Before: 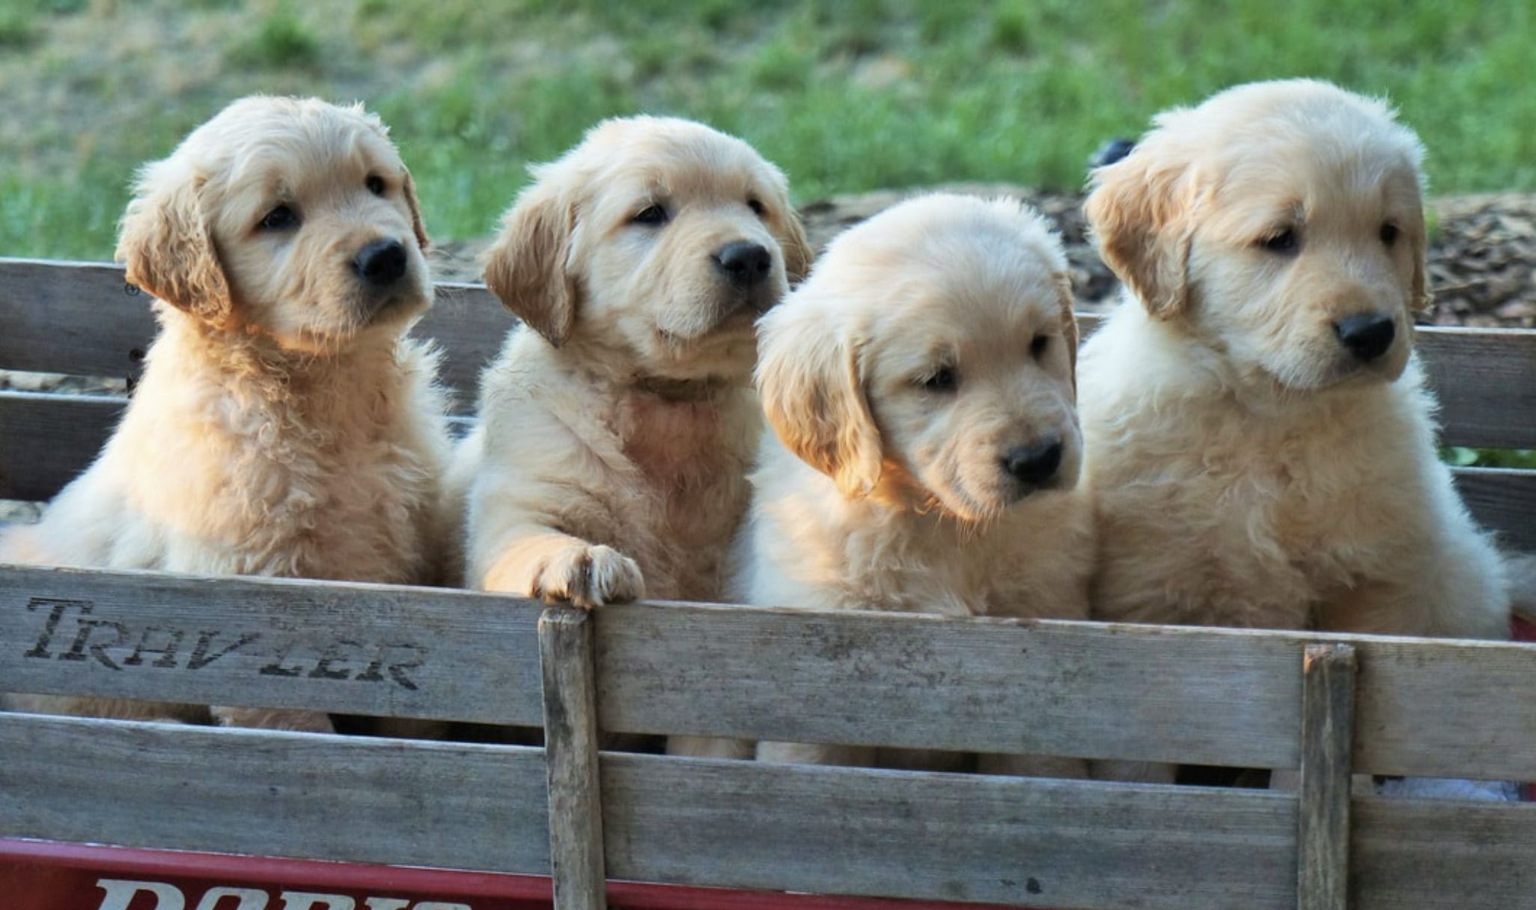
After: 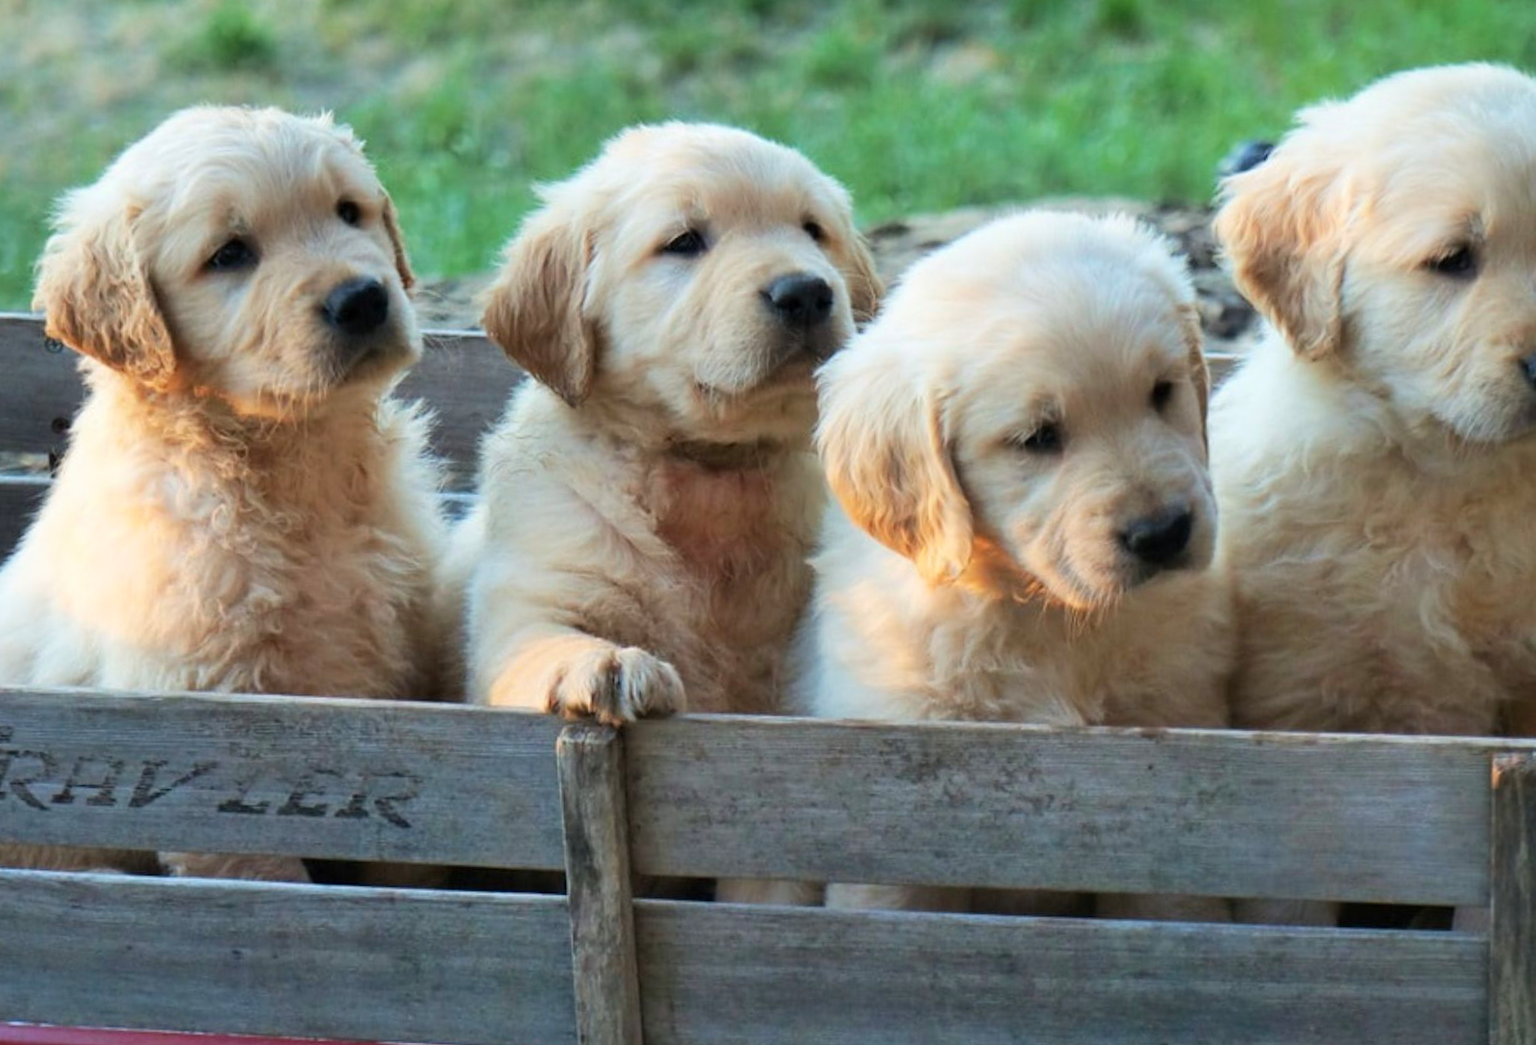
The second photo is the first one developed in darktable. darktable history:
shadows and highlights: shadows -54.3, highlights 86.09, soften with gaussian
crop and rotate: angle 1°, left 4.281%, top 0.642%, right 11.383%, bottom 2.486%
